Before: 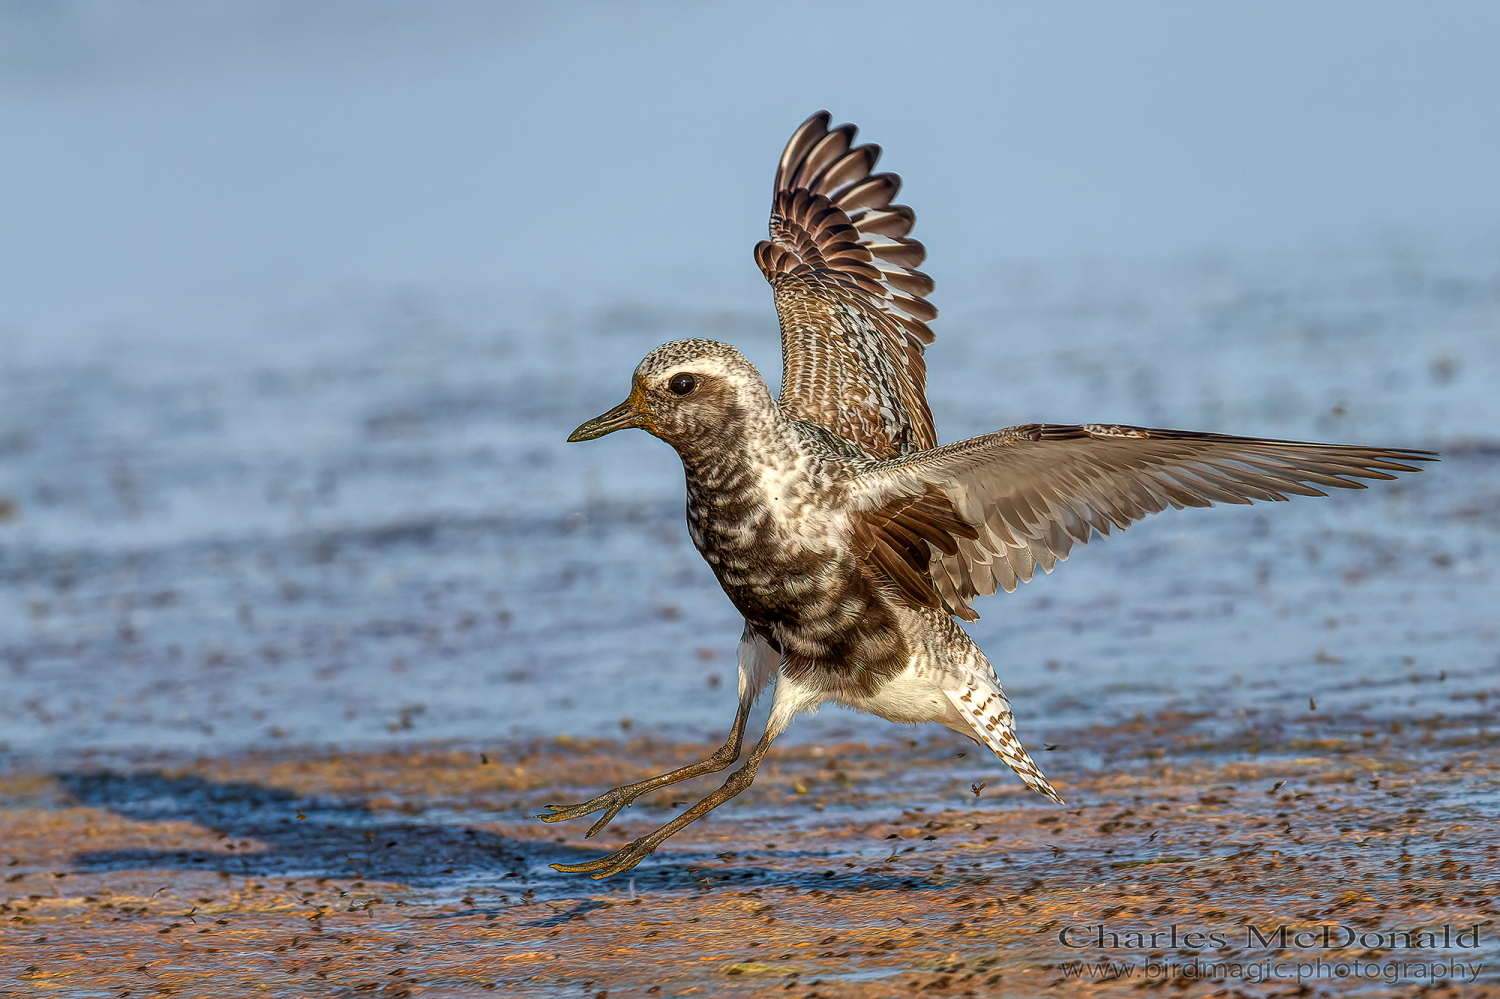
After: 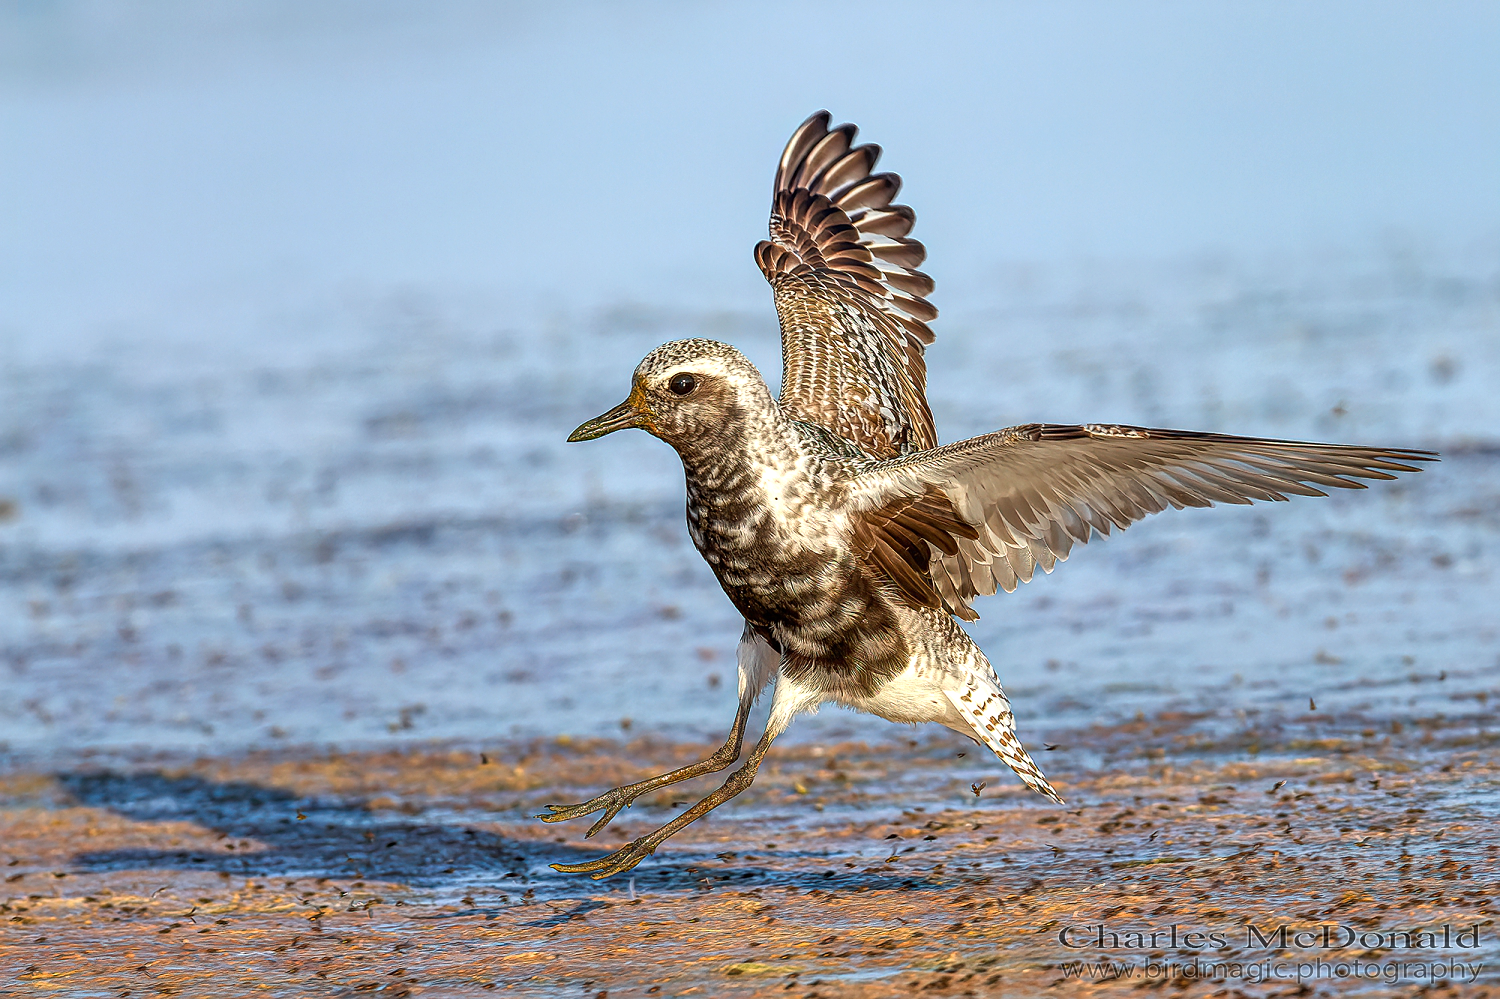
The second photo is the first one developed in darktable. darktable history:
sharpen: amount 0.2
exposure: exposure 0.426 EV, compensate highlight preservation false
